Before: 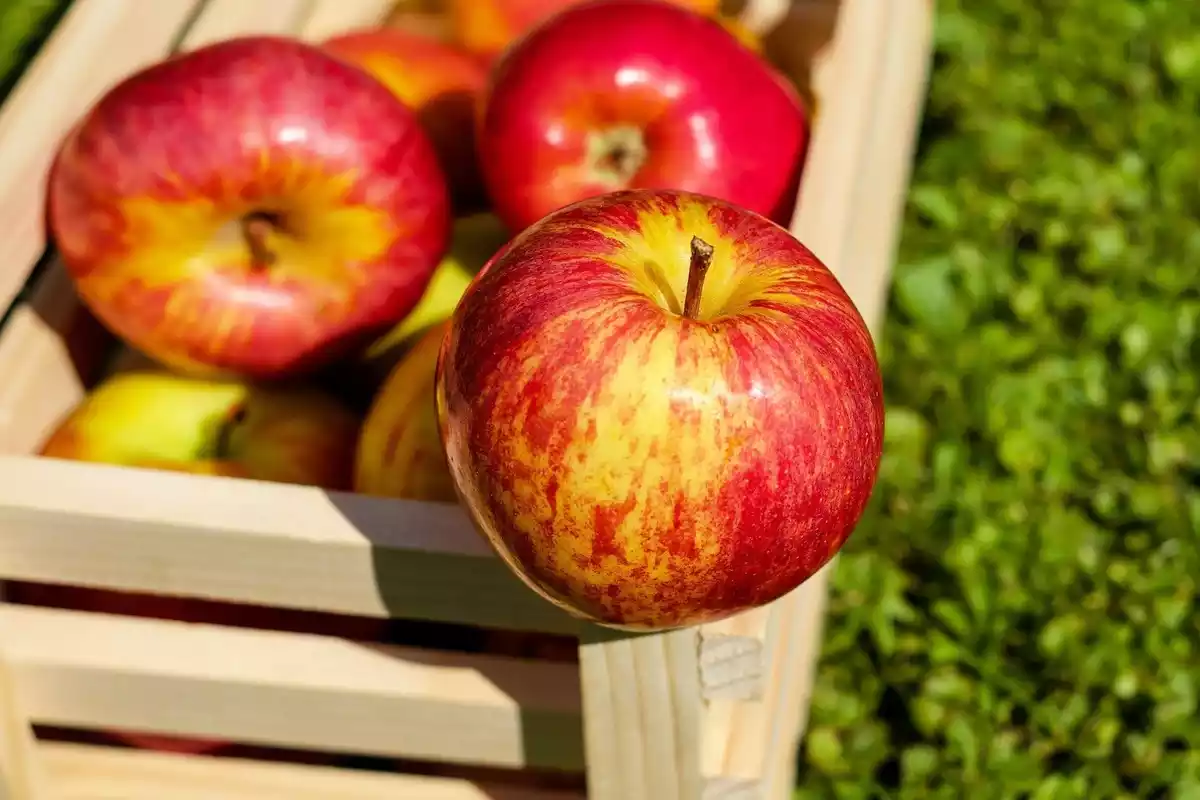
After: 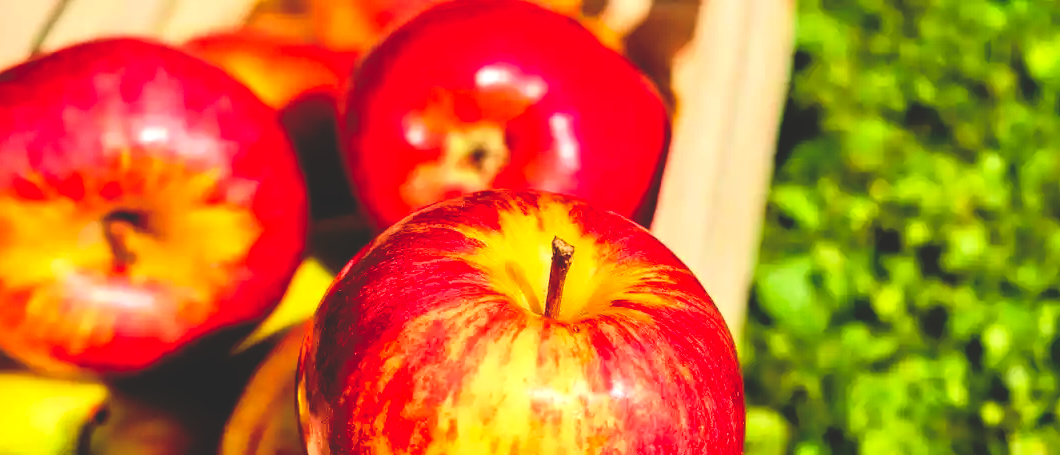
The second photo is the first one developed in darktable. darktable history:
crop and rotate: left 11.598%, bottom 43.112%
tone equalizer: -7 EV 0.144 EV, -6 EV 0.579 EV, -5 EV 1.15 EV, -4 EV 1.35 EV, -3 EV 1.16 EV, -2 EV 0.6 EV, -1 EV 0.165 EV, edges refinement/feathering 500, mask exposure compensation -1.57 EV, preserve details guided filter
base curve: curves: ch0 [(0, 0.02) (0.083, 0.036) (1, 1)], preserve colors none
